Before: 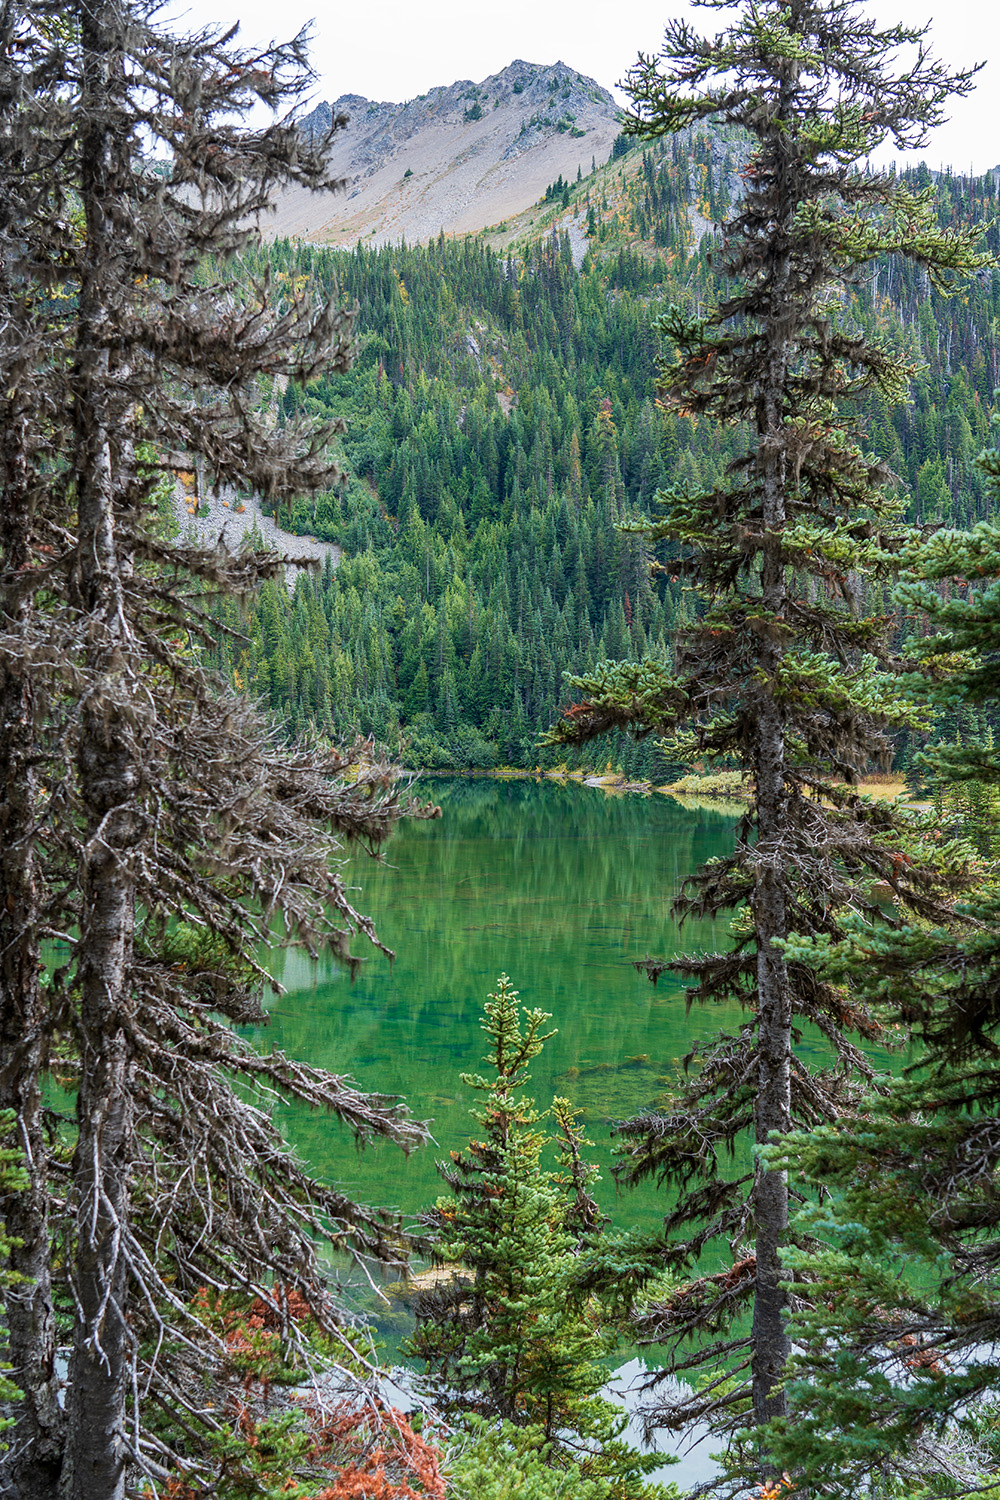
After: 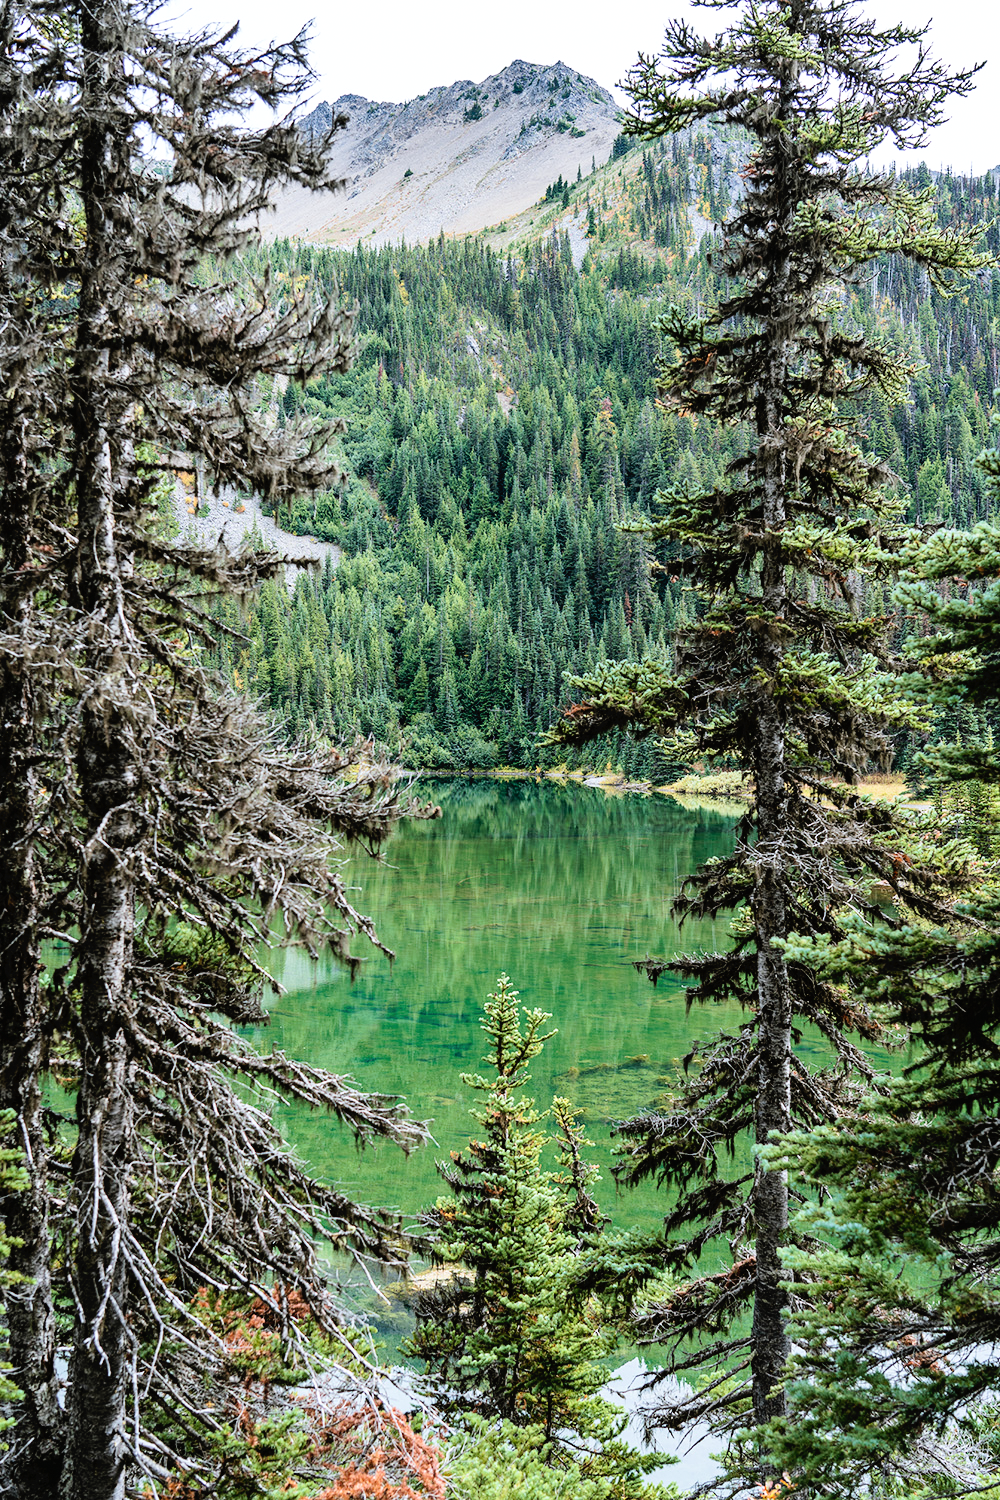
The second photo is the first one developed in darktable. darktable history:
shadows and highlights: shadows 12, white point adjustment 1.2, soften with gaussian
grain: coarseness 0.81 ISO, strength 1.34%, mid-tones bias 0%
color balance: mode lift, gamma, gain (sRGB), lift [1.04, 1, 1, 0.97], gamma [1.01, 1, 1, 0.97], gain [0.96, 1, 1, 0.97]
levels: levels [0, 0.476, 0.951]
filmic rgb: black relative exposure -5 EV, hardness 2.88, contrast 1.4, highlights saturation mix -20%
tone curve: curves: ch0 [(0, 0) (0.003, 0.022) (0.011, 0.025) (0.025, 0.032) (0.044, 0.055) (0.069, 0.089) (0.1, 0.133) (0.136, 0.18) (0.177, 0.231) (0.224, 0.291) (0.277, 0.35) (0.335, 0.42) (0.399, 0.496) (0.468, 0.561) (0.543, 0.632) (0.623, 0.706) (0.709, 0.783) (0.801, 0.865) (0.898, 0.947) (1, 1)], preserve colors none
white balance: red 0.984, blue 1.059
